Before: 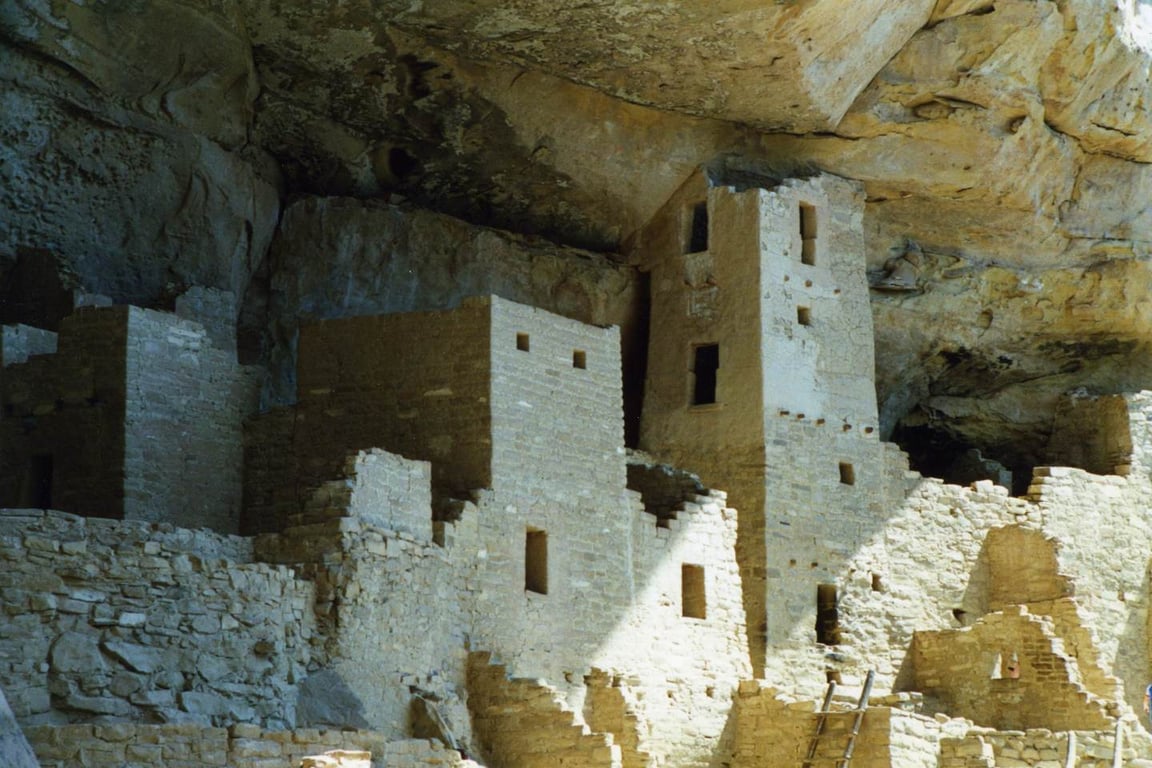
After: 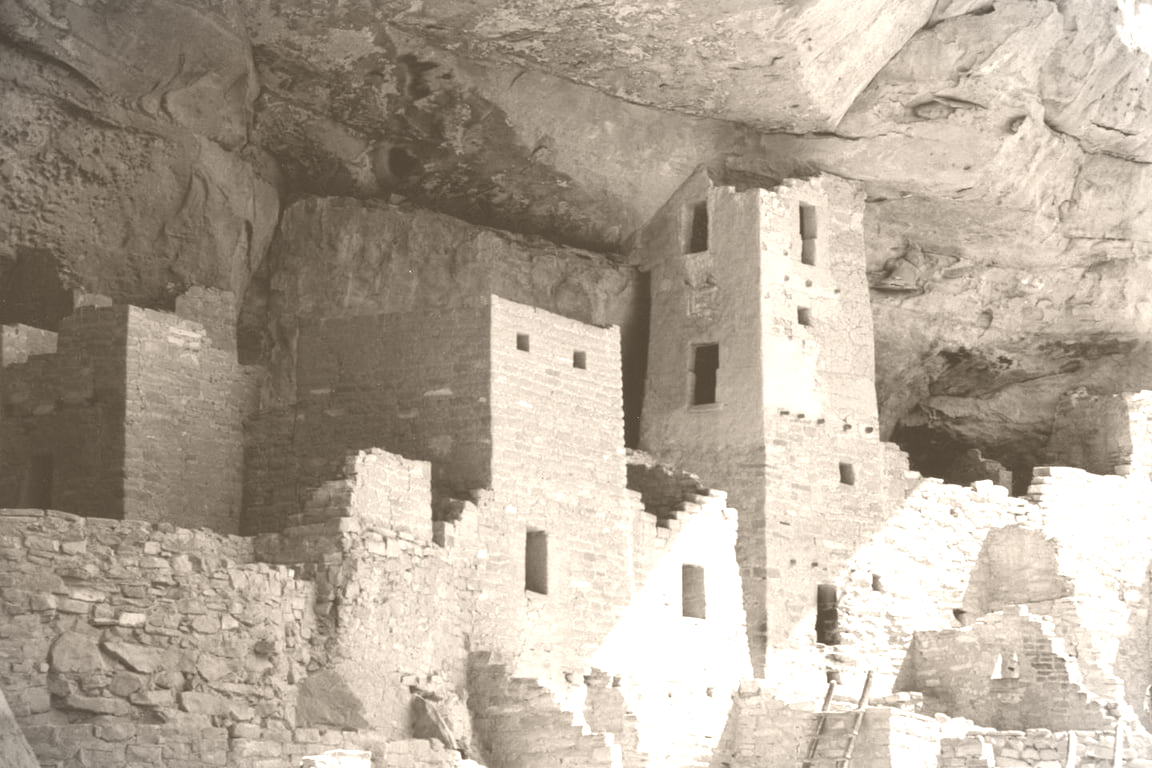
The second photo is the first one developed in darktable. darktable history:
colorize: hue 34.49°, saturation 35.33%, source mix 100%, version 1
vignetting: fall-off start 100%, fall-off radius 64.94%, automatic ratio true, unbound false
white balance: red 1.004, blue 1.024
